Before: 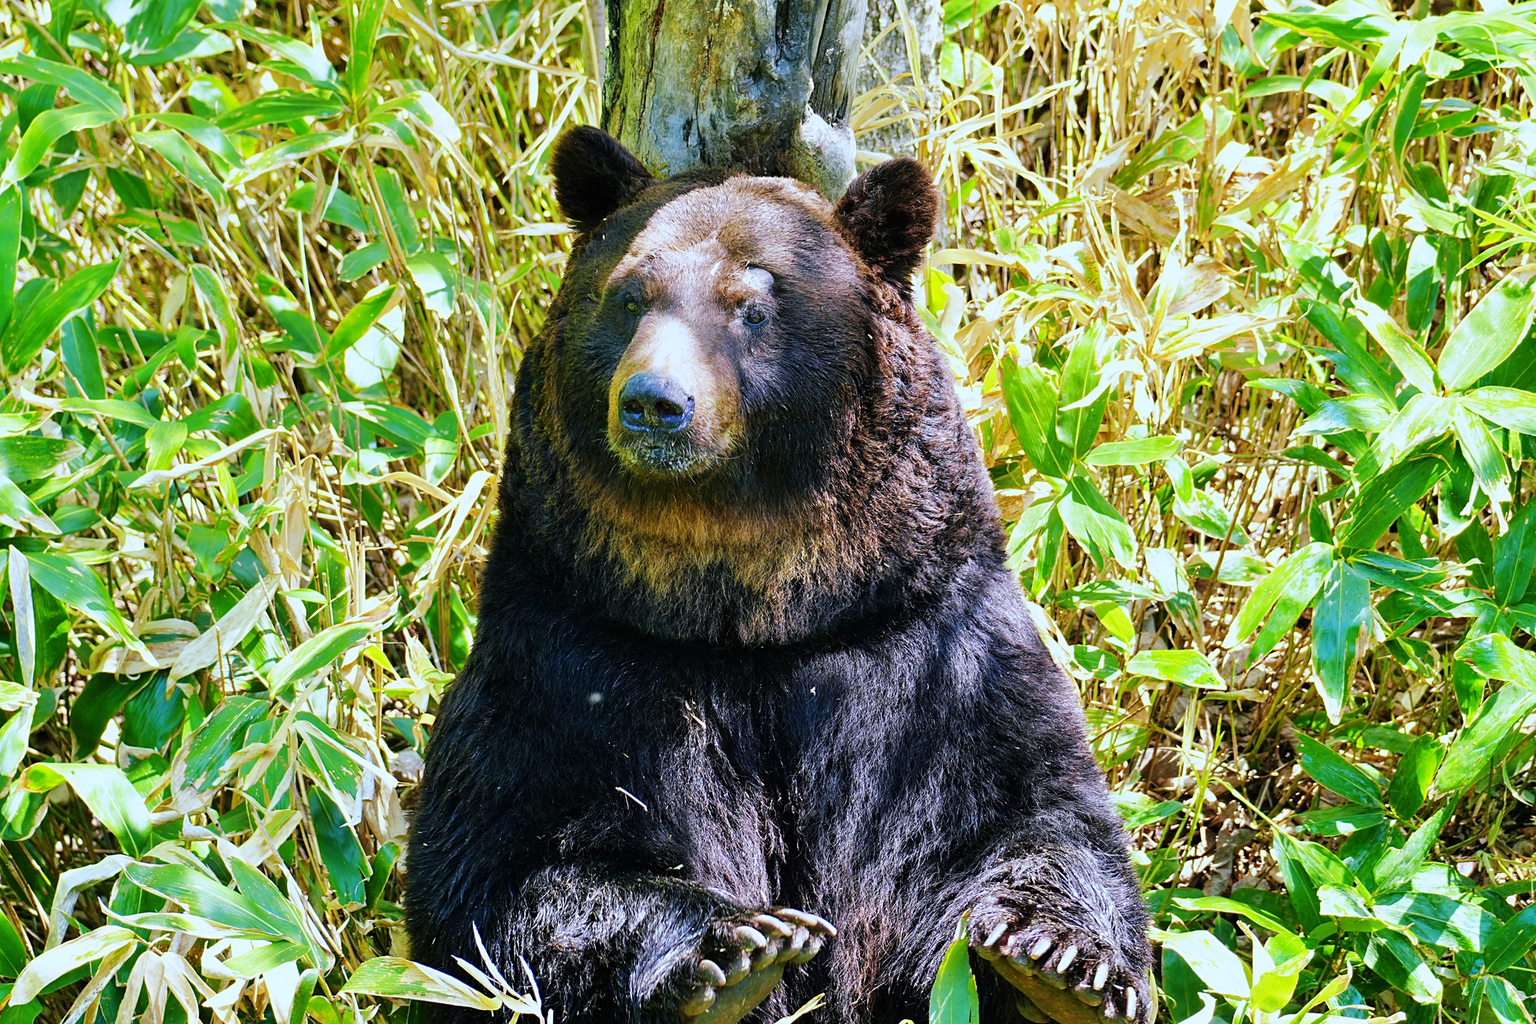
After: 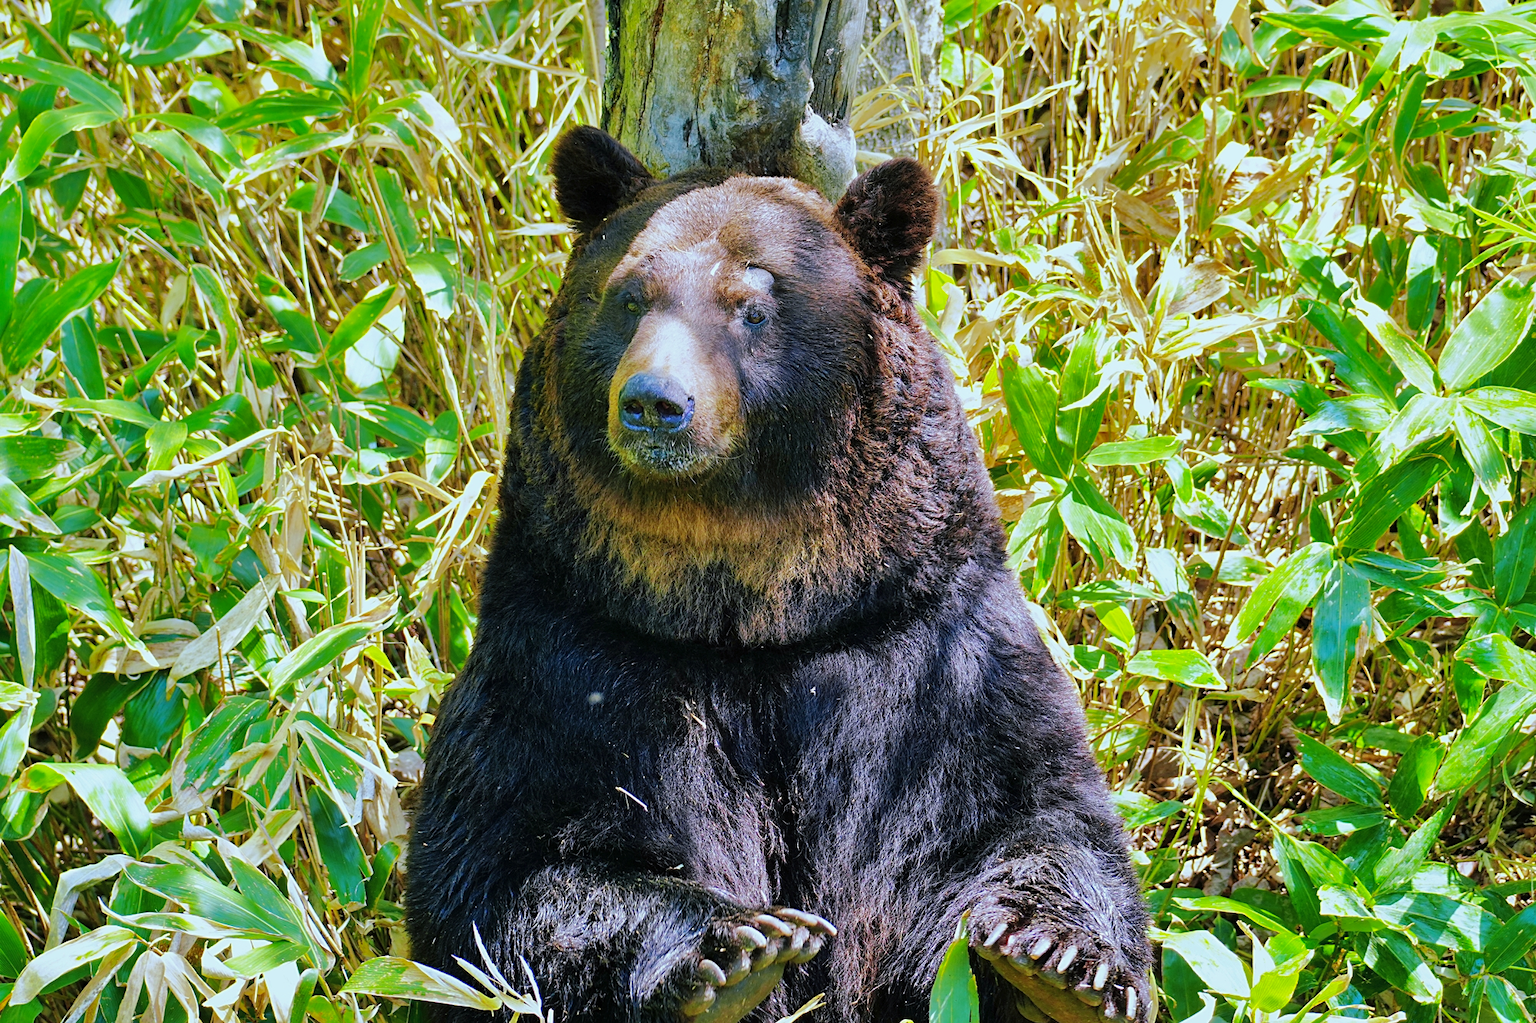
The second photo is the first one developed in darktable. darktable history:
shadows and highlights: shadows 40.04, highlights -59.99
